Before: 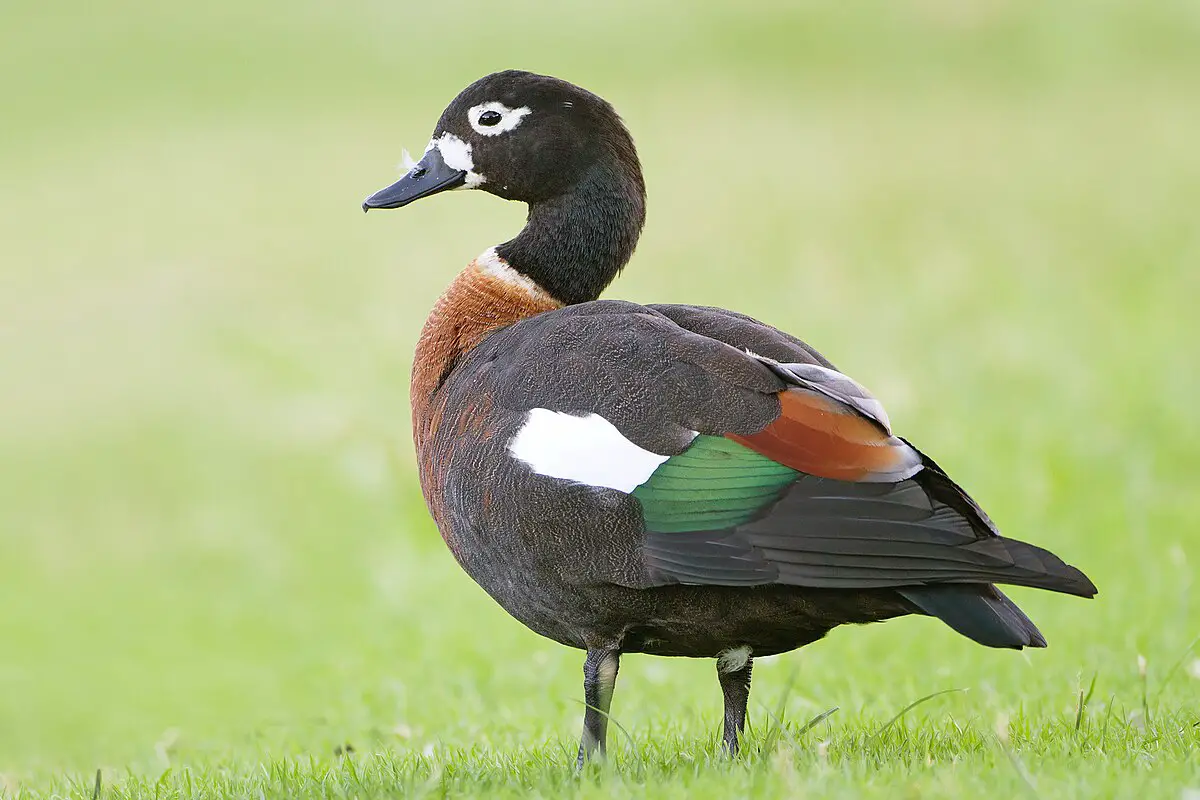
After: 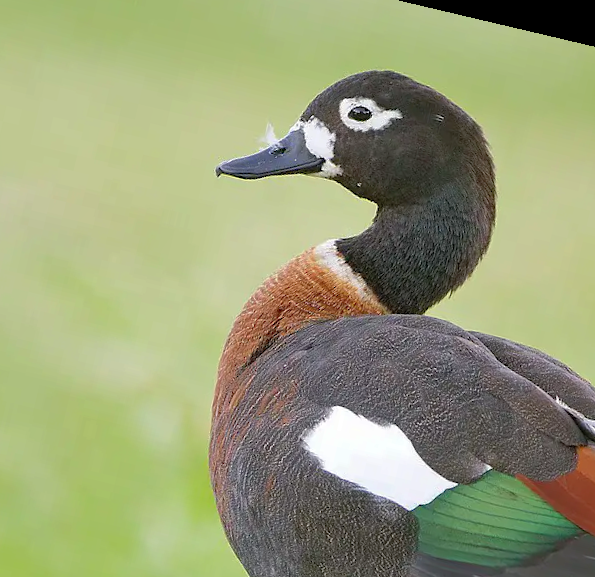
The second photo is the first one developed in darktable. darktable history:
white balance: emerald 1
crop: left 20.248%, top 10.86%, right 35.675%, bottom 34.321%
shadows and highlights: on, module defaults
rotate and perspective: rotation 13.27°, automatic cropping off
